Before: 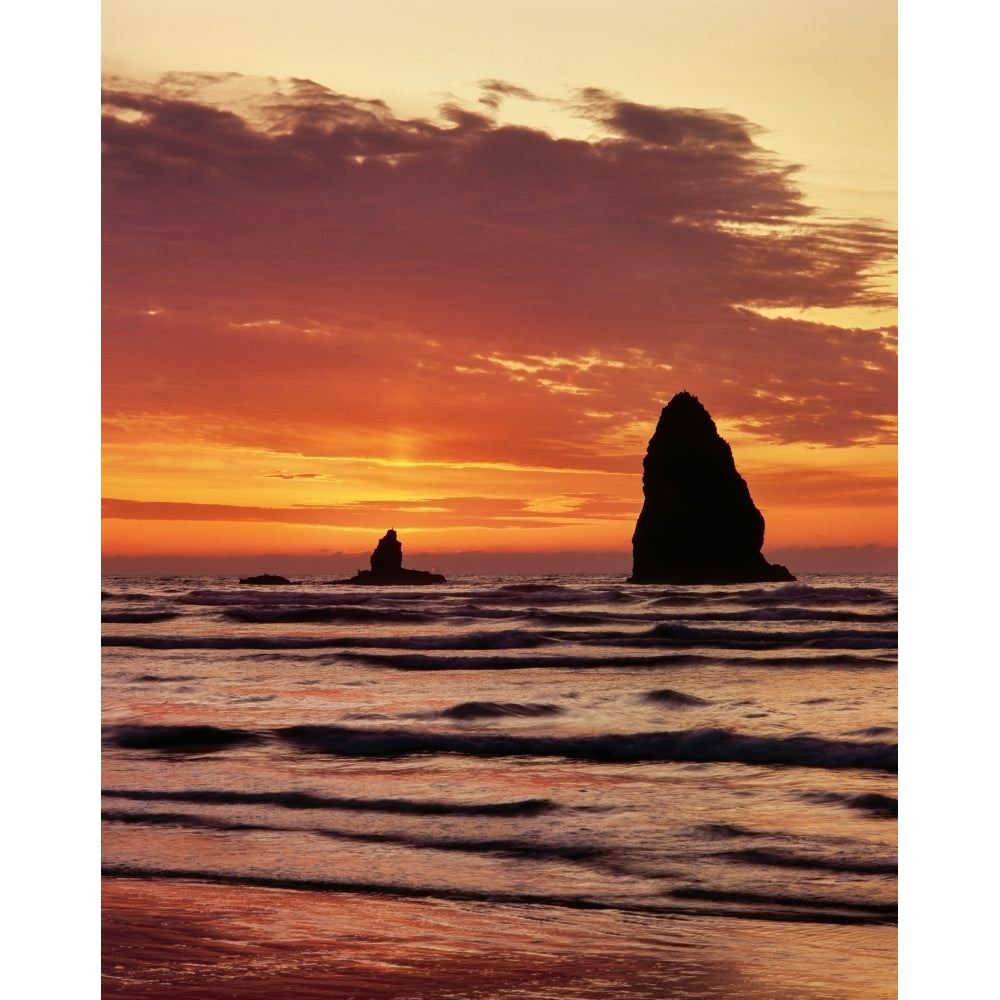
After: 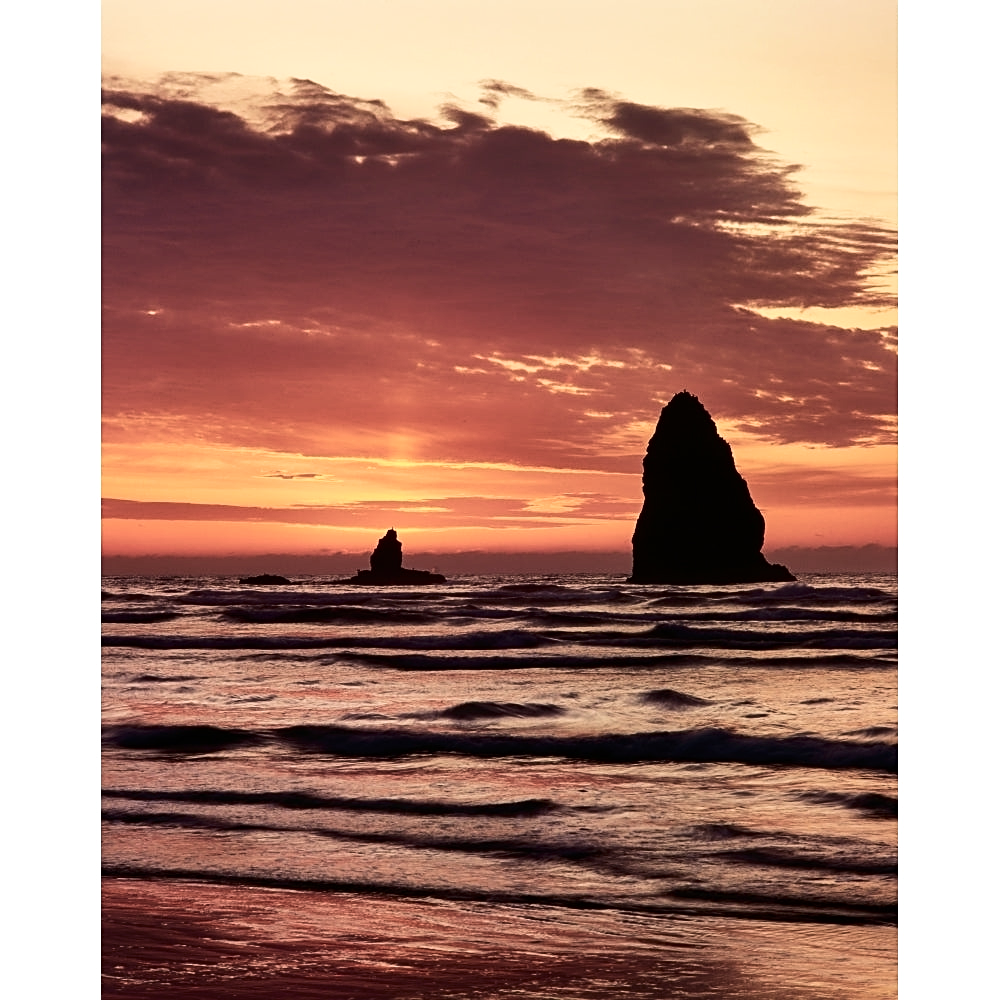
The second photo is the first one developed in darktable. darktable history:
sharpen: amount 0.49
color zones: curves: ch1 [(0.235, 0.558) (0.75, 0.5)]; ch2 [(0.25, 0.462) (0.749, 0.457)]
velvia: on, module defaults
contrast brightness saturation: contrast 0.25, saturation -0.307
